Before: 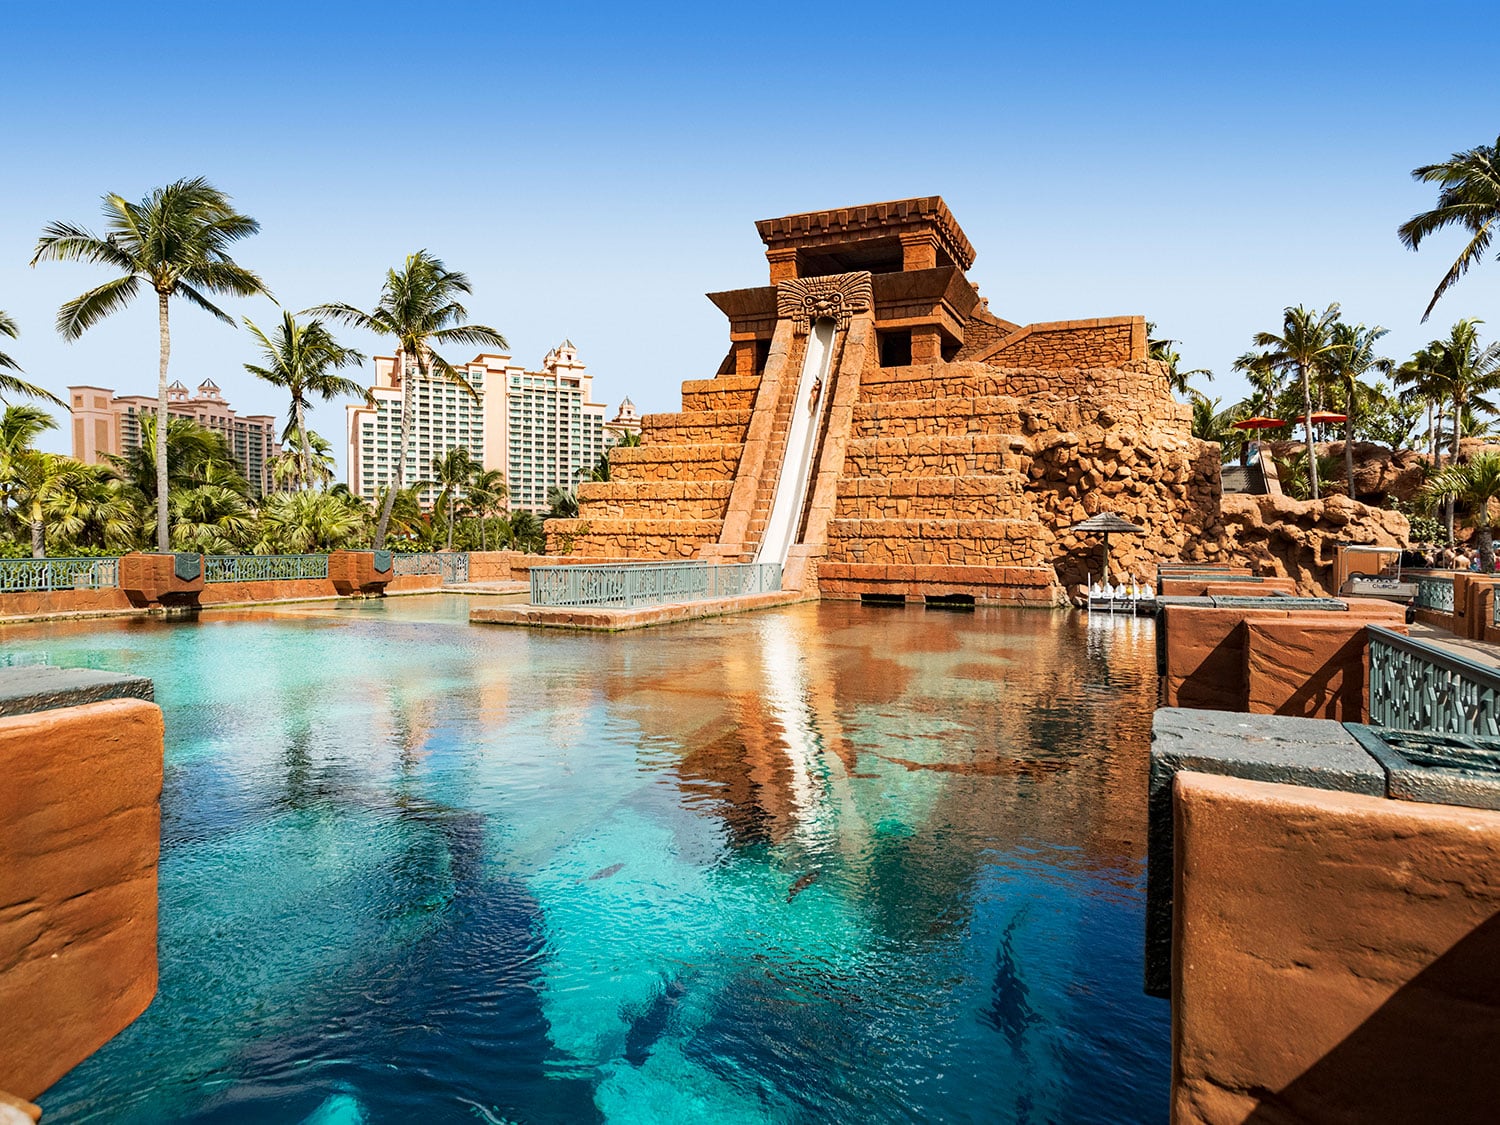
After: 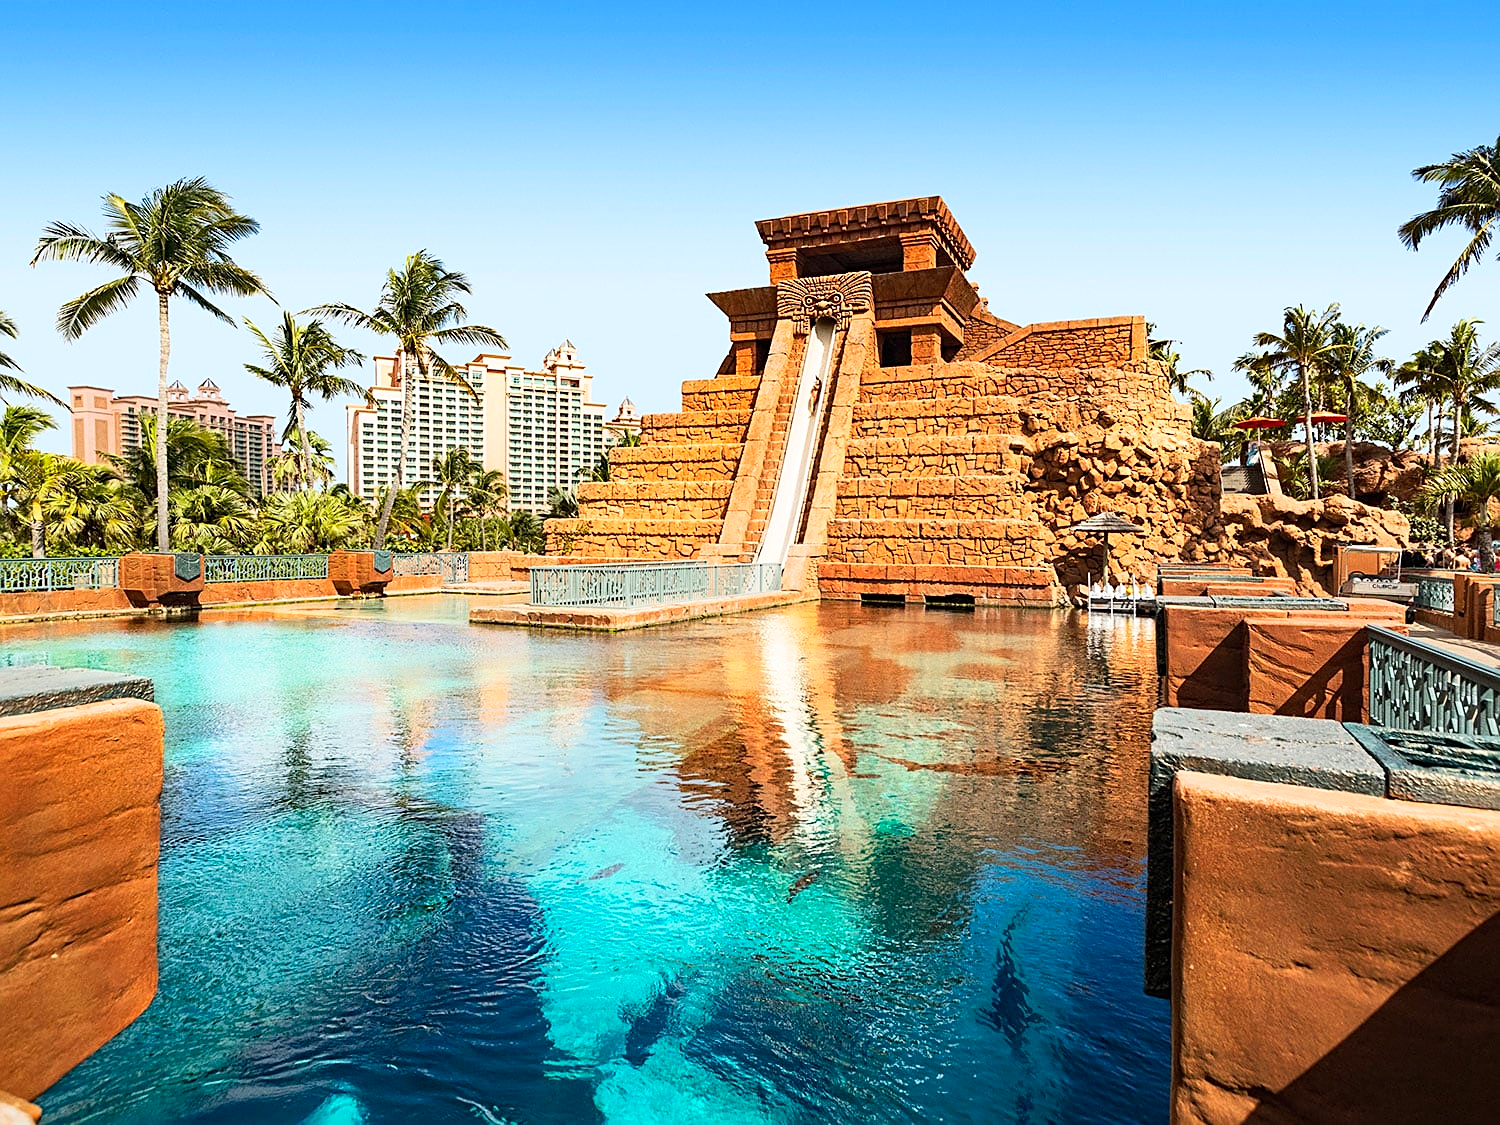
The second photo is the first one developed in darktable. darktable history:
contrast brightness saturation: contrast 0.204, brightness 0.165, saturation 0.229
sharpen: on, module defaults
